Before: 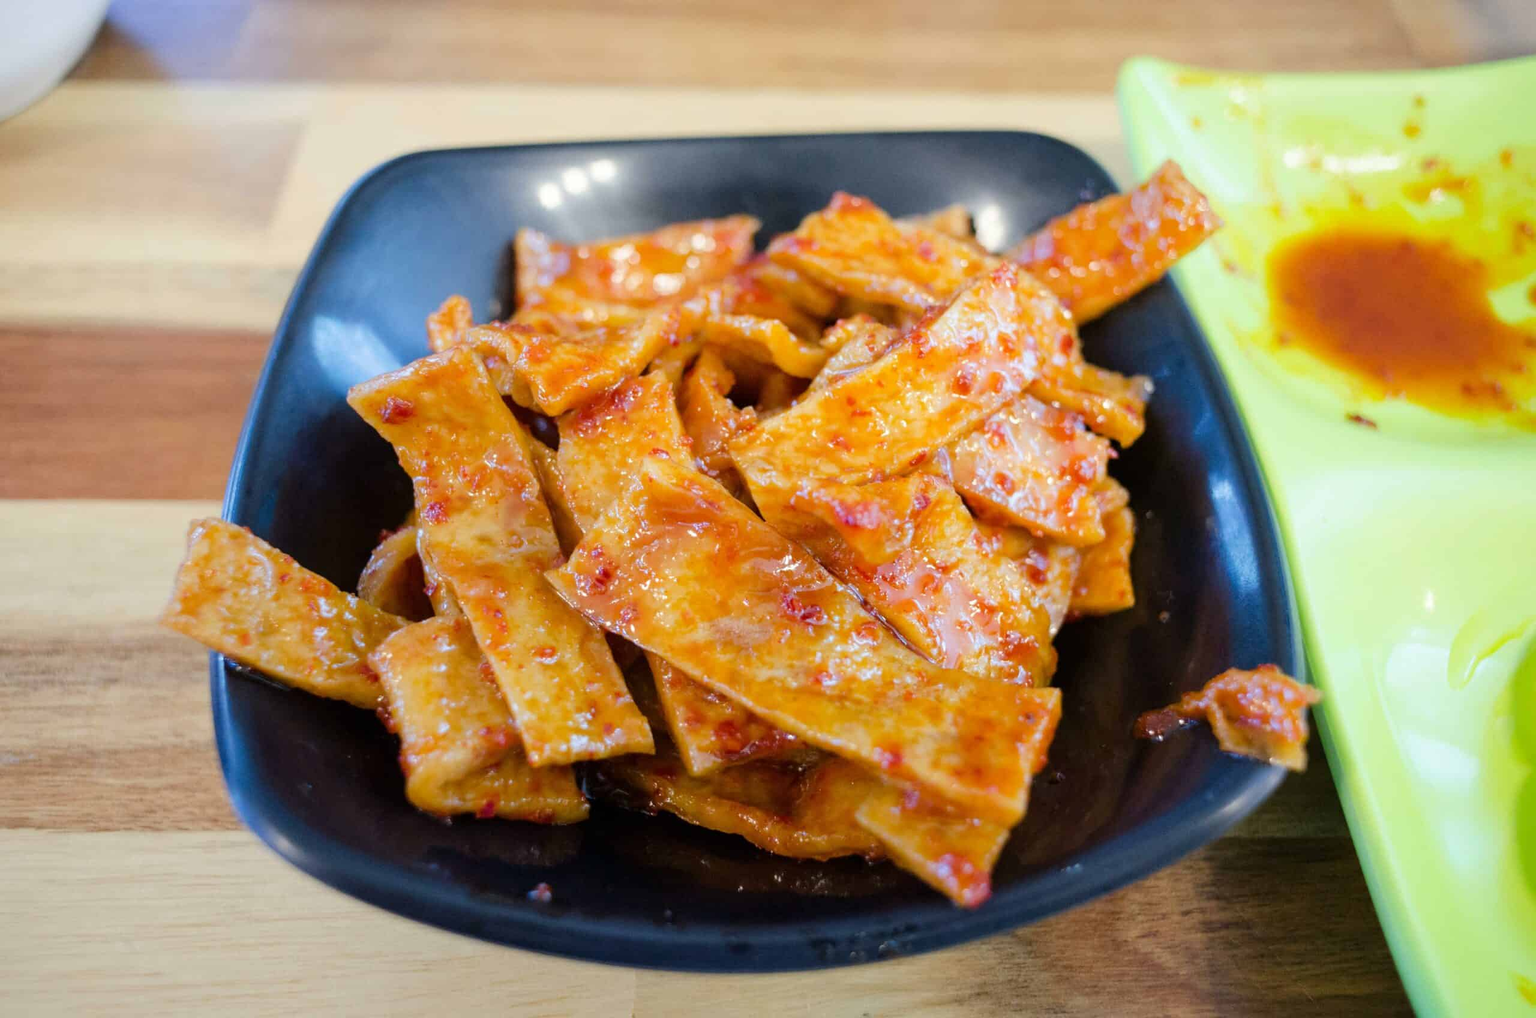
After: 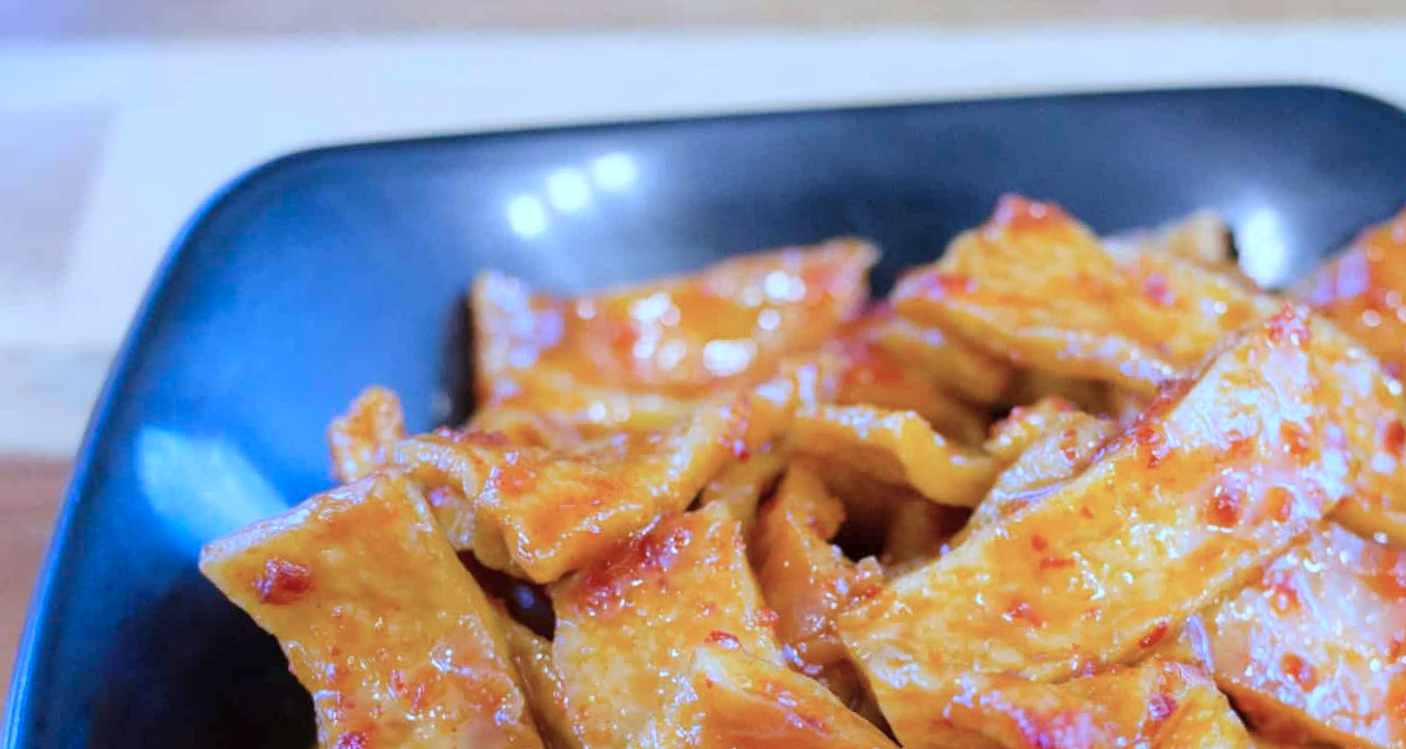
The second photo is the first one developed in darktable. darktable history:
white balance: red 0.986, blue 1.01
rotate and perspective: rotation -1.75°, automatic cropping off
color calibration: illuminant as shot in camera, adaptation linear Bradford (ICC v4), x 0.406, y 0.405, temperature 3570.35 K, saturation algorithm version 1 (2020)
crop: left 15.306%, top 9.065%, right 30.789%, bottom 48.638%
